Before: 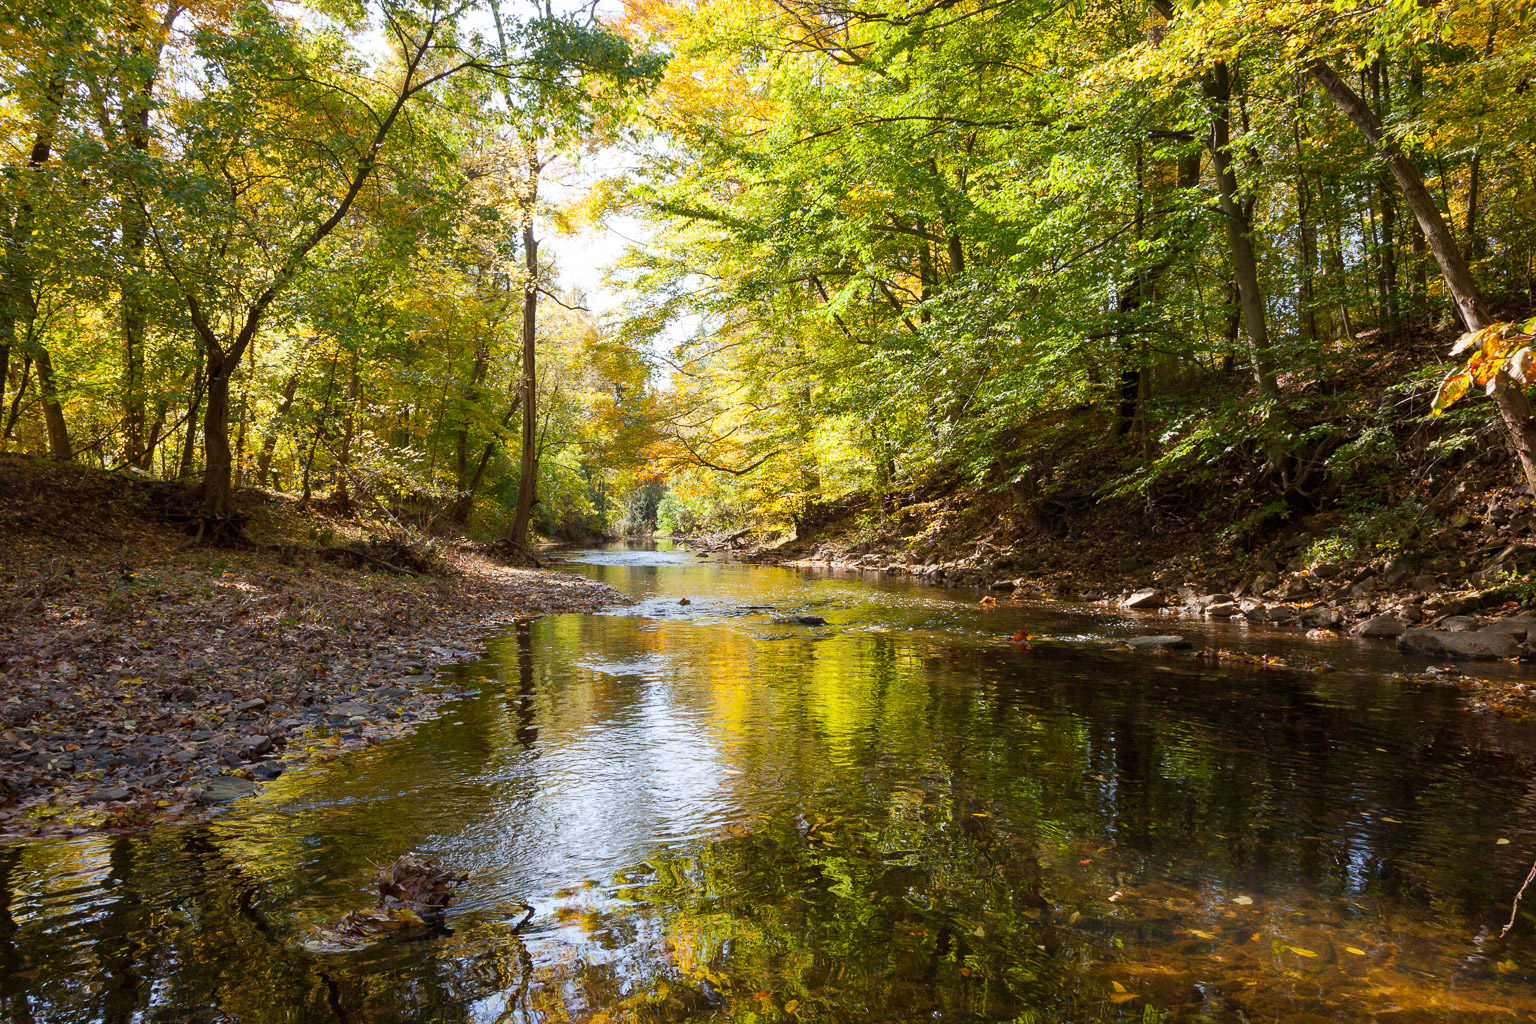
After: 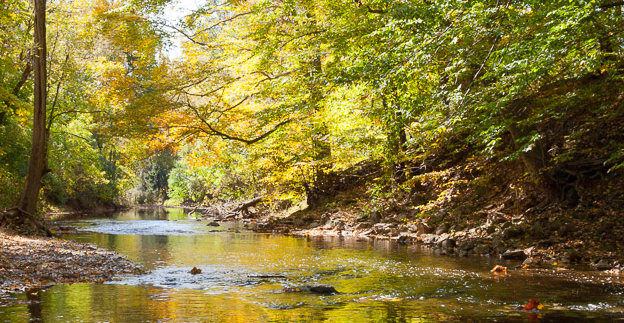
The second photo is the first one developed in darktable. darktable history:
crop: left 31.849%, top 32.328%, right 27.505%, bottom 36.034%
